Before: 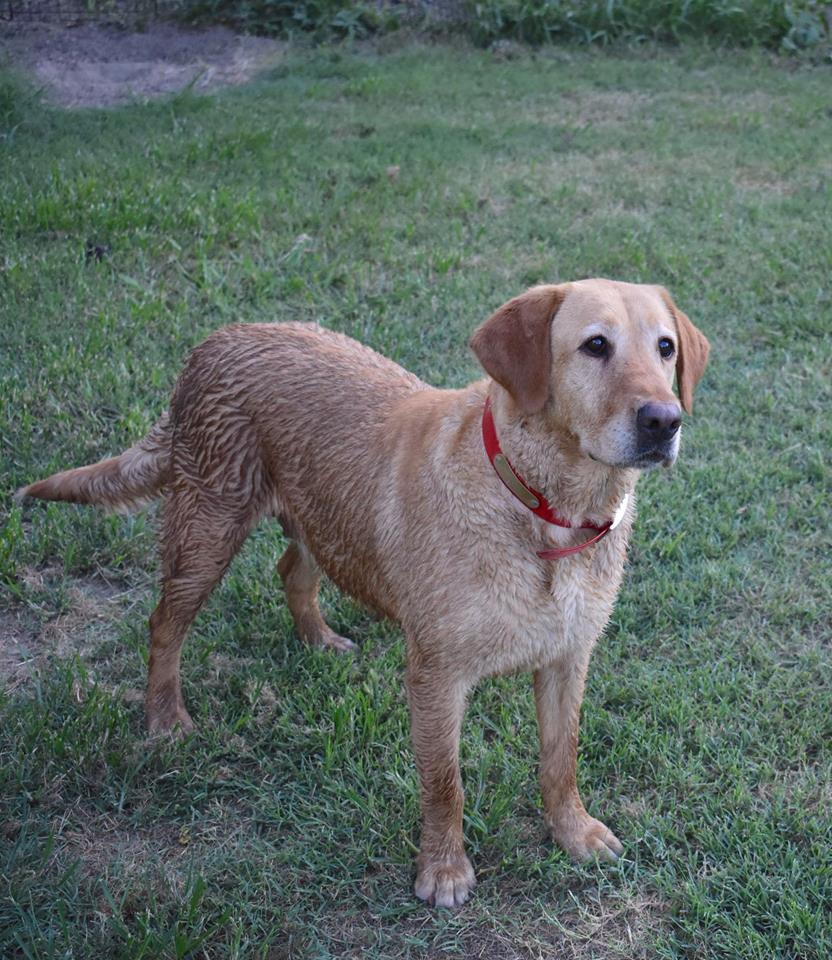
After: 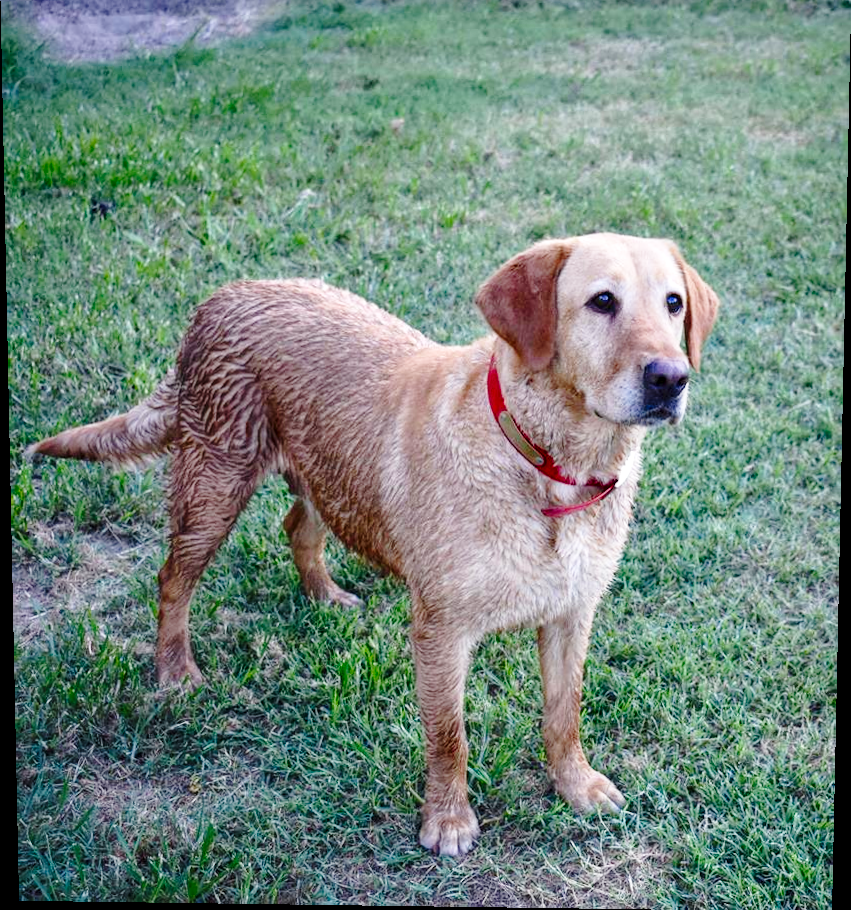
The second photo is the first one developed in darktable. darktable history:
local contrast: shadows 94%
color balance rgb: perceptual saturation grading › global saturation 20%, perceptual saturation grading › highlights -25%, perceptual saturation grading › shadows 25%
rotate and perspective: lens shift (vertical) 0.048, lens shift (horizontal) -0.024, automatic cropping off
crop and rotate: top 6.25%
base curve: curves: ch0 [(0, 0) (0.028, 0.03) (0.121, 0.232) (0.46, 0.748) (0.859, 0.968) (1, 1)], preserve colors none
